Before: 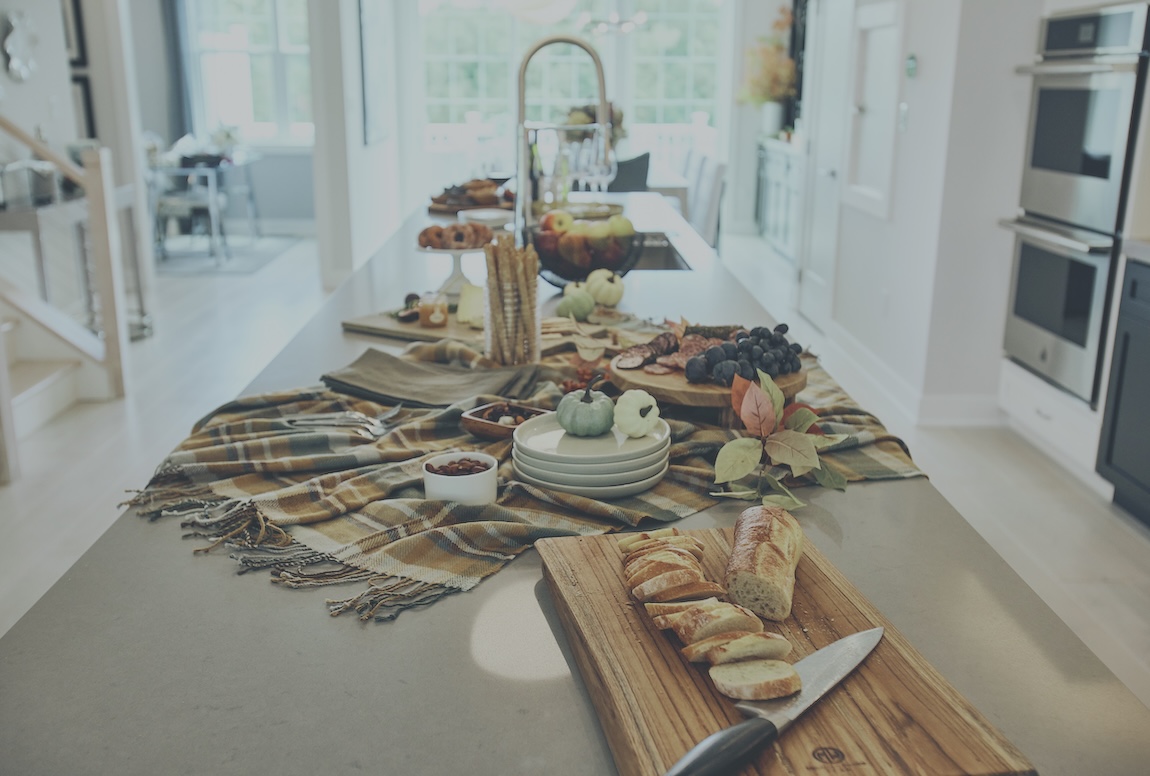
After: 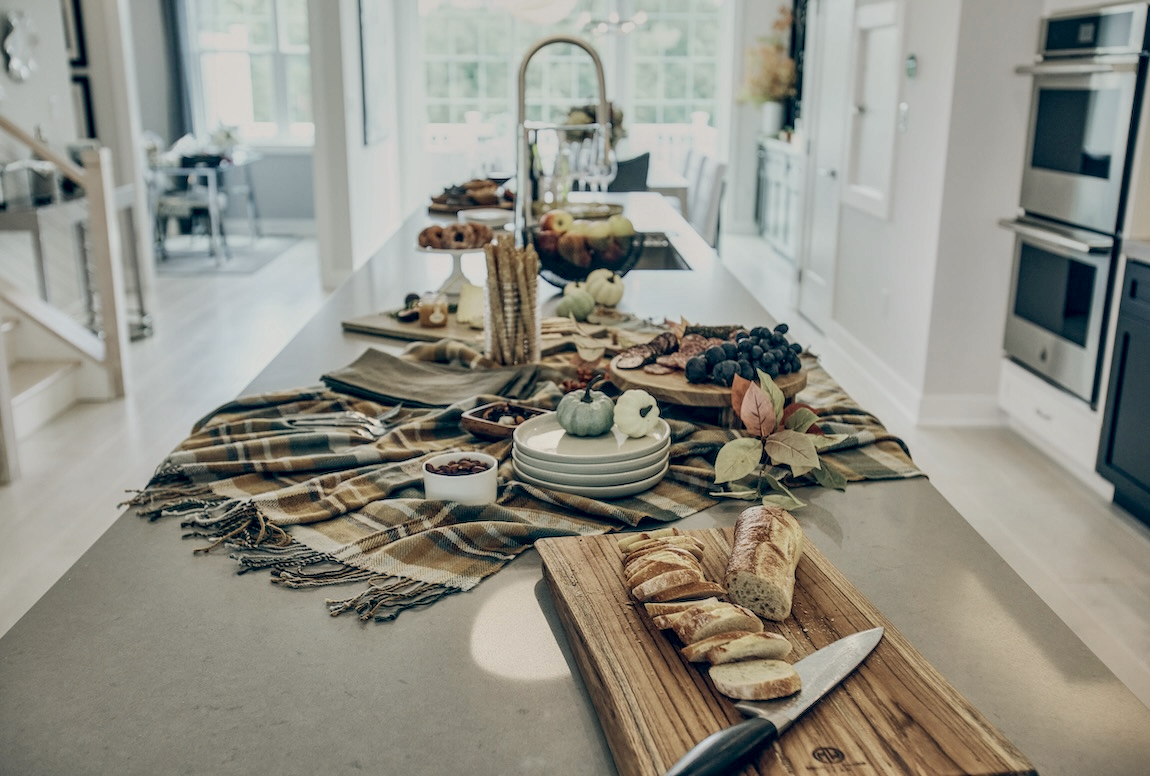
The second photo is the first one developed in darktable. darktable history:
local contrast: highlights 79%, shadows 56%, detail 175%, midtone range 0.428
color balance: lift [0.975, 0.993, 1, 1.015], gamma [1.1, 1, 1, 0.945], gain [1, 1.04, 1, 0.95]
